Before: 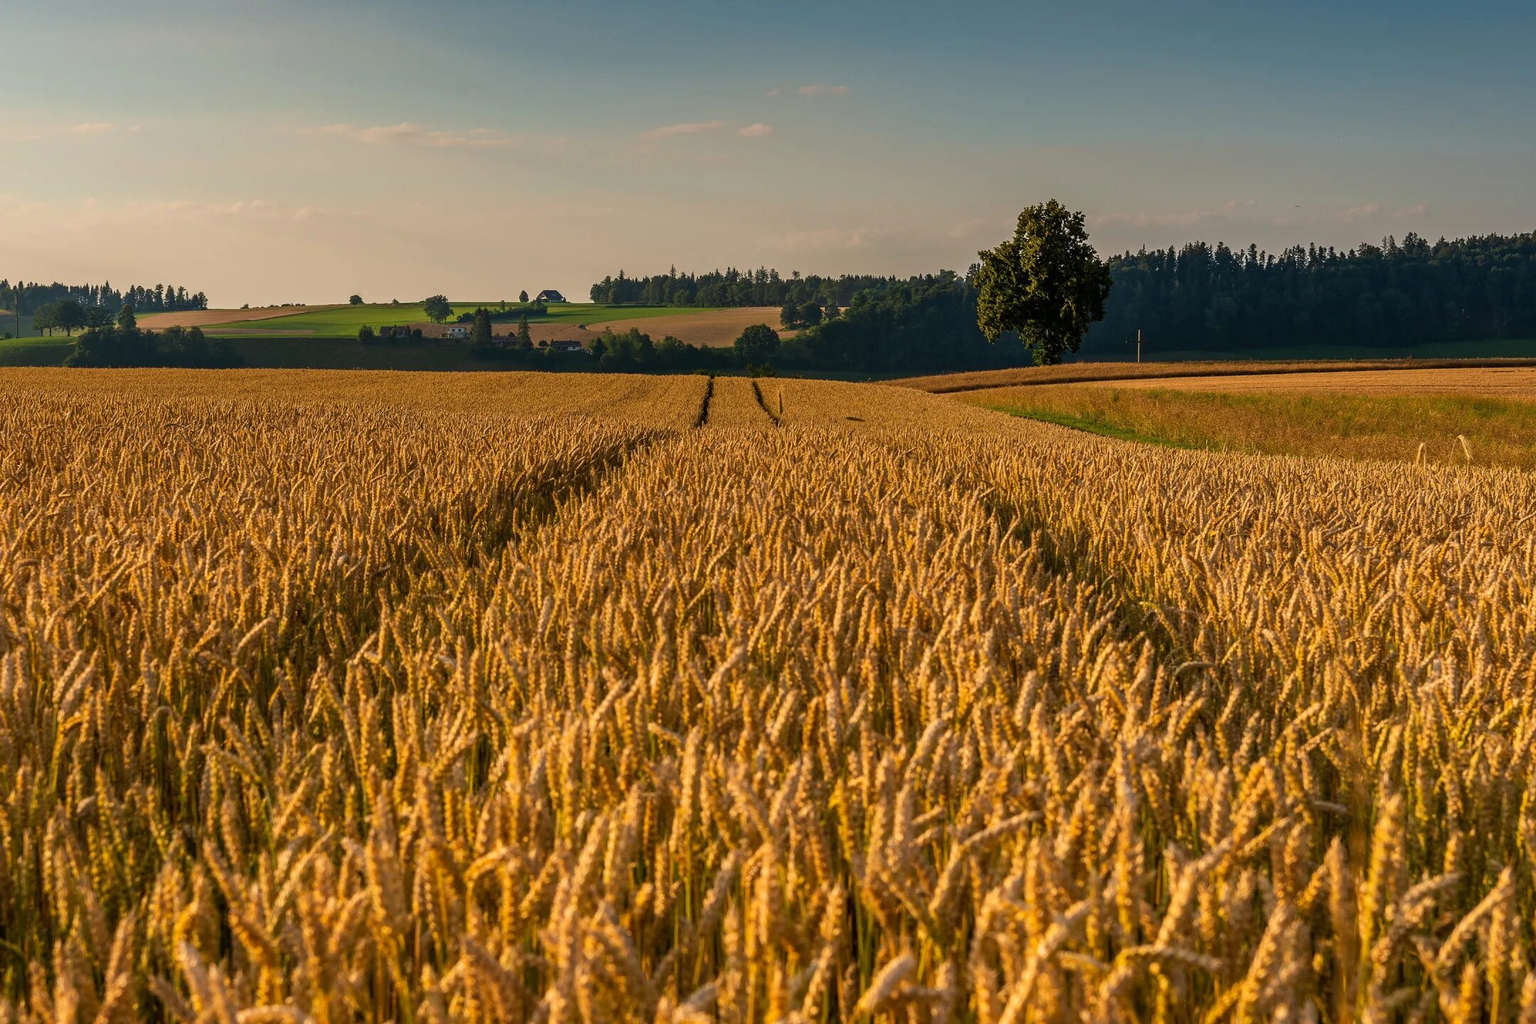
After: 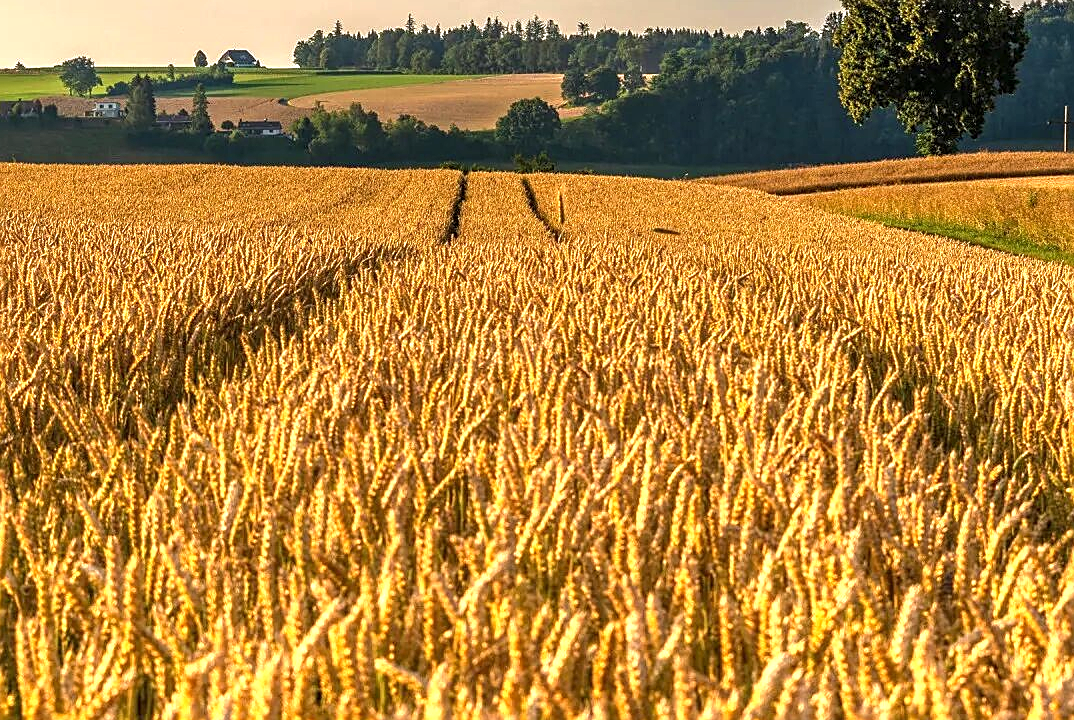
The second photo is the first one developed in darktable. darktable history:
crop: left 24.847%, top 24.9%, right 25.414%, bottom 25.087%
local contrast: on, module defaults
exposure: black level correction 0, exposure 1.107 EV, compensate highlight preservation false
sharpen: on, module defaults
